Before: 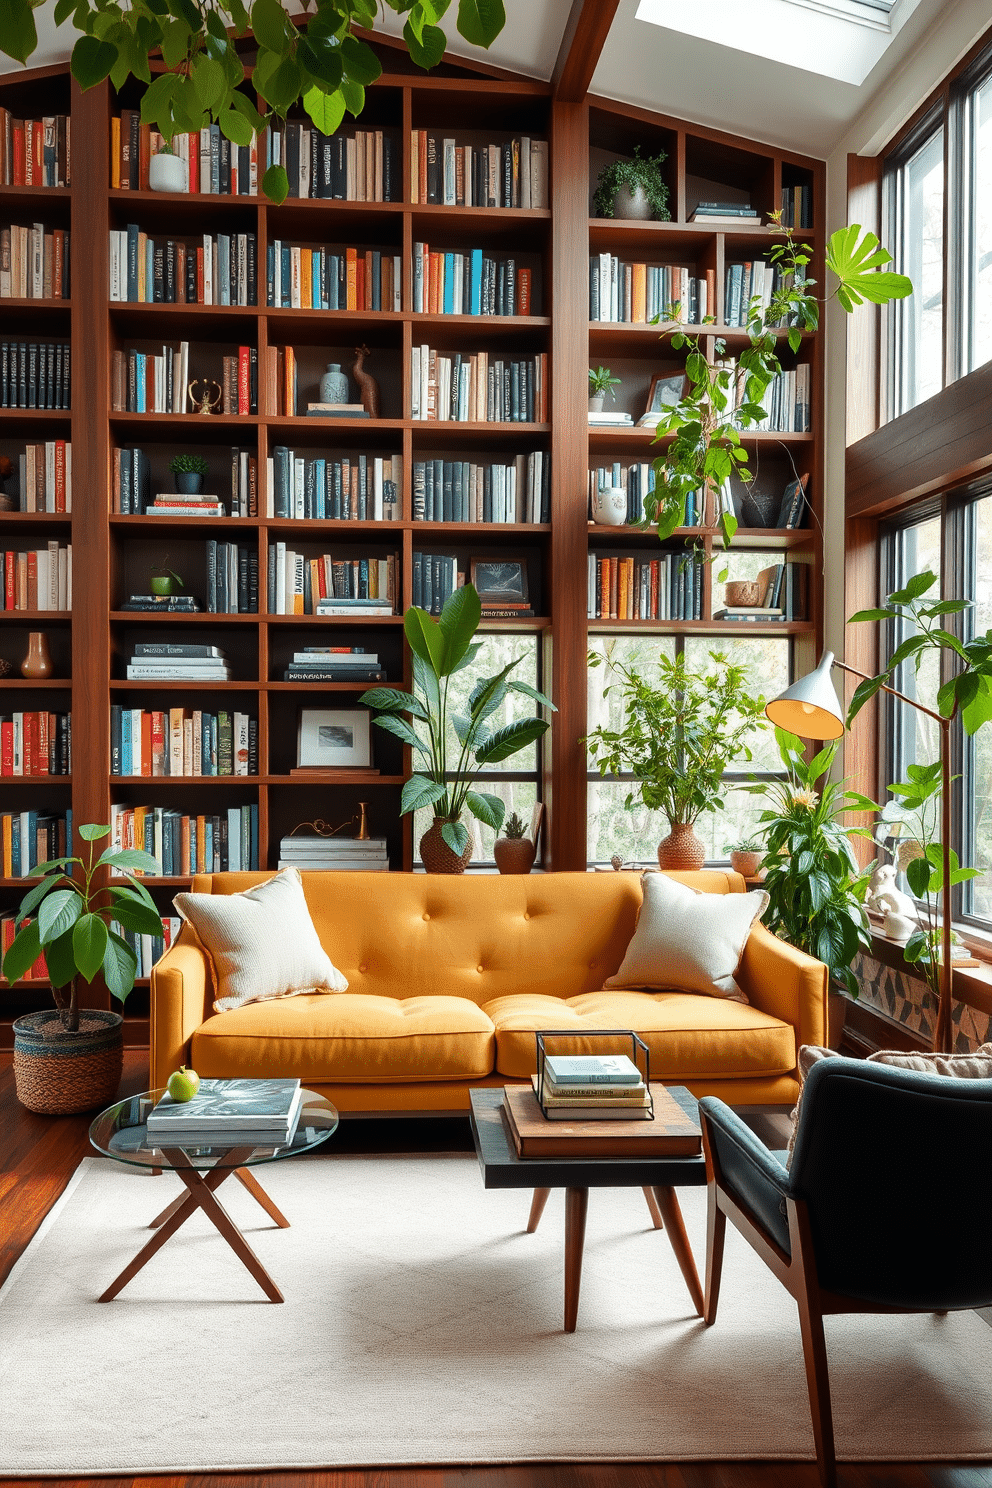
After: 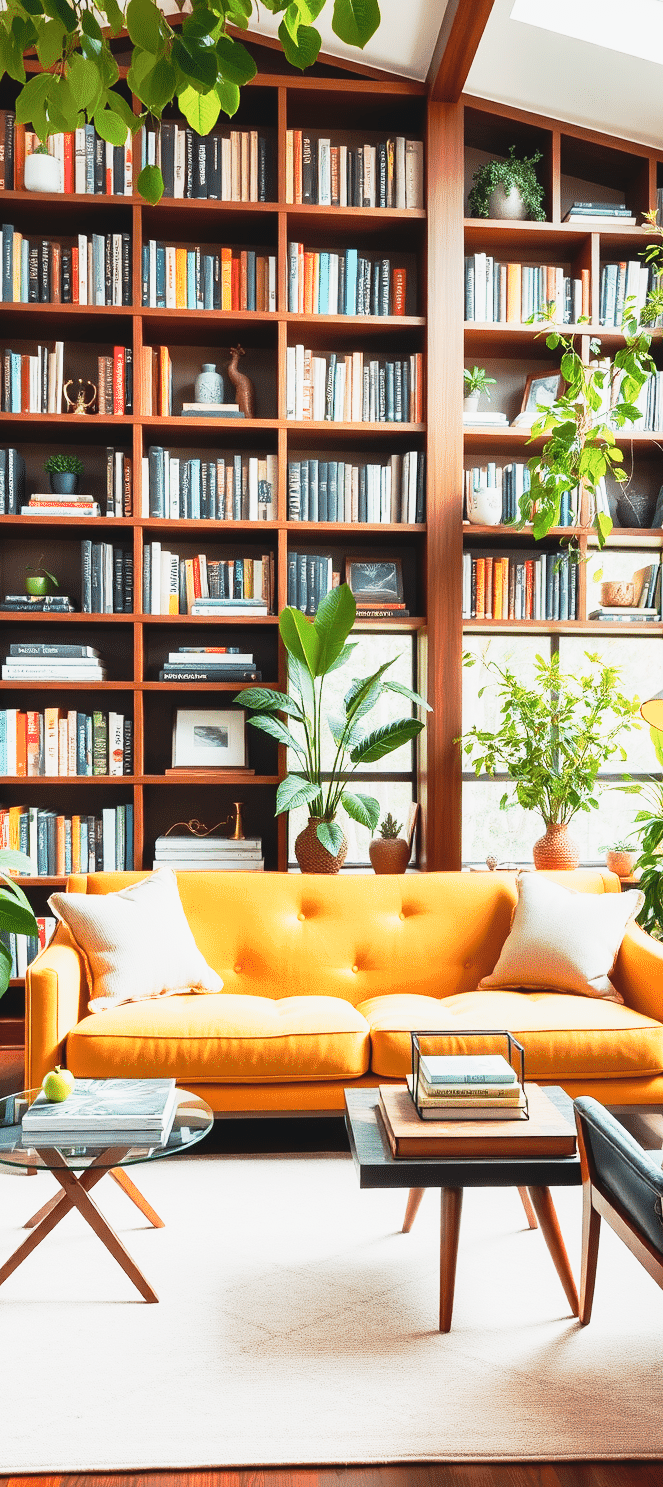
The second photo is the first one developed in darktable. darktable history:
crop and rotate: left 12.665%, right 20.476%
tone curve: curves: ch0 [(0, 0.052) (0.207, 0.35) (0.392, 0.592) (0.54, 0.803) (0.725, 0.922) (0.99, 0.974)], preserve colors none
